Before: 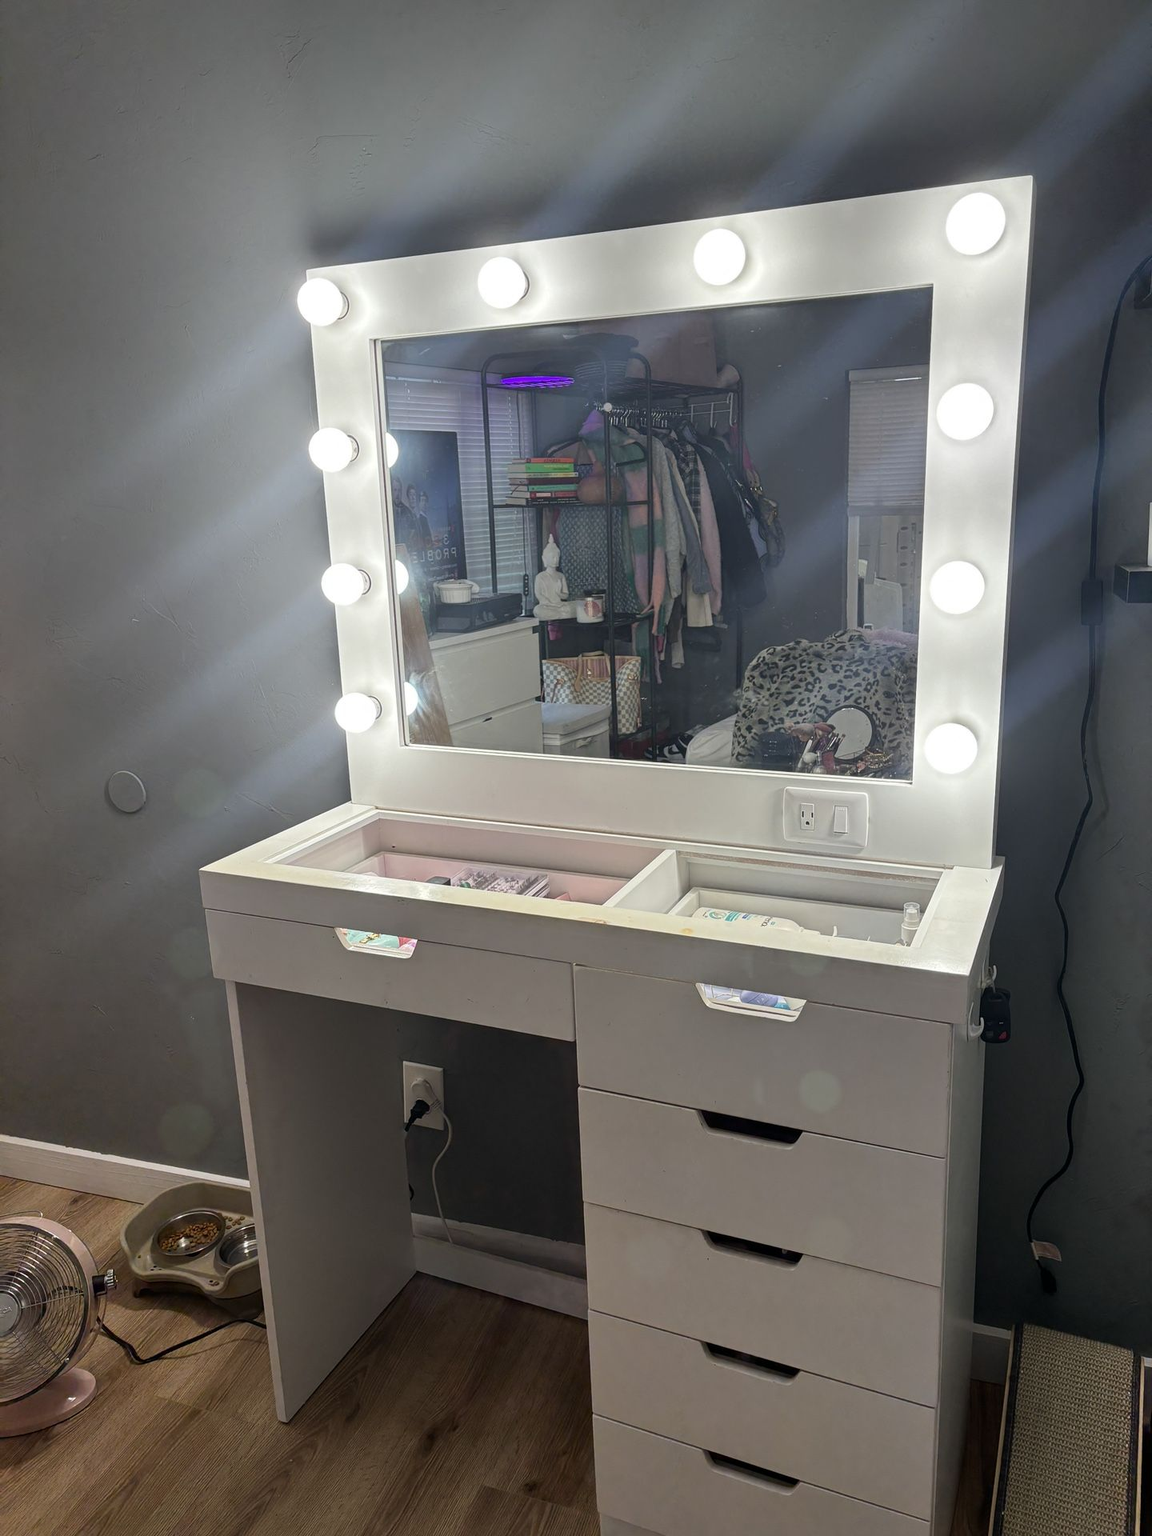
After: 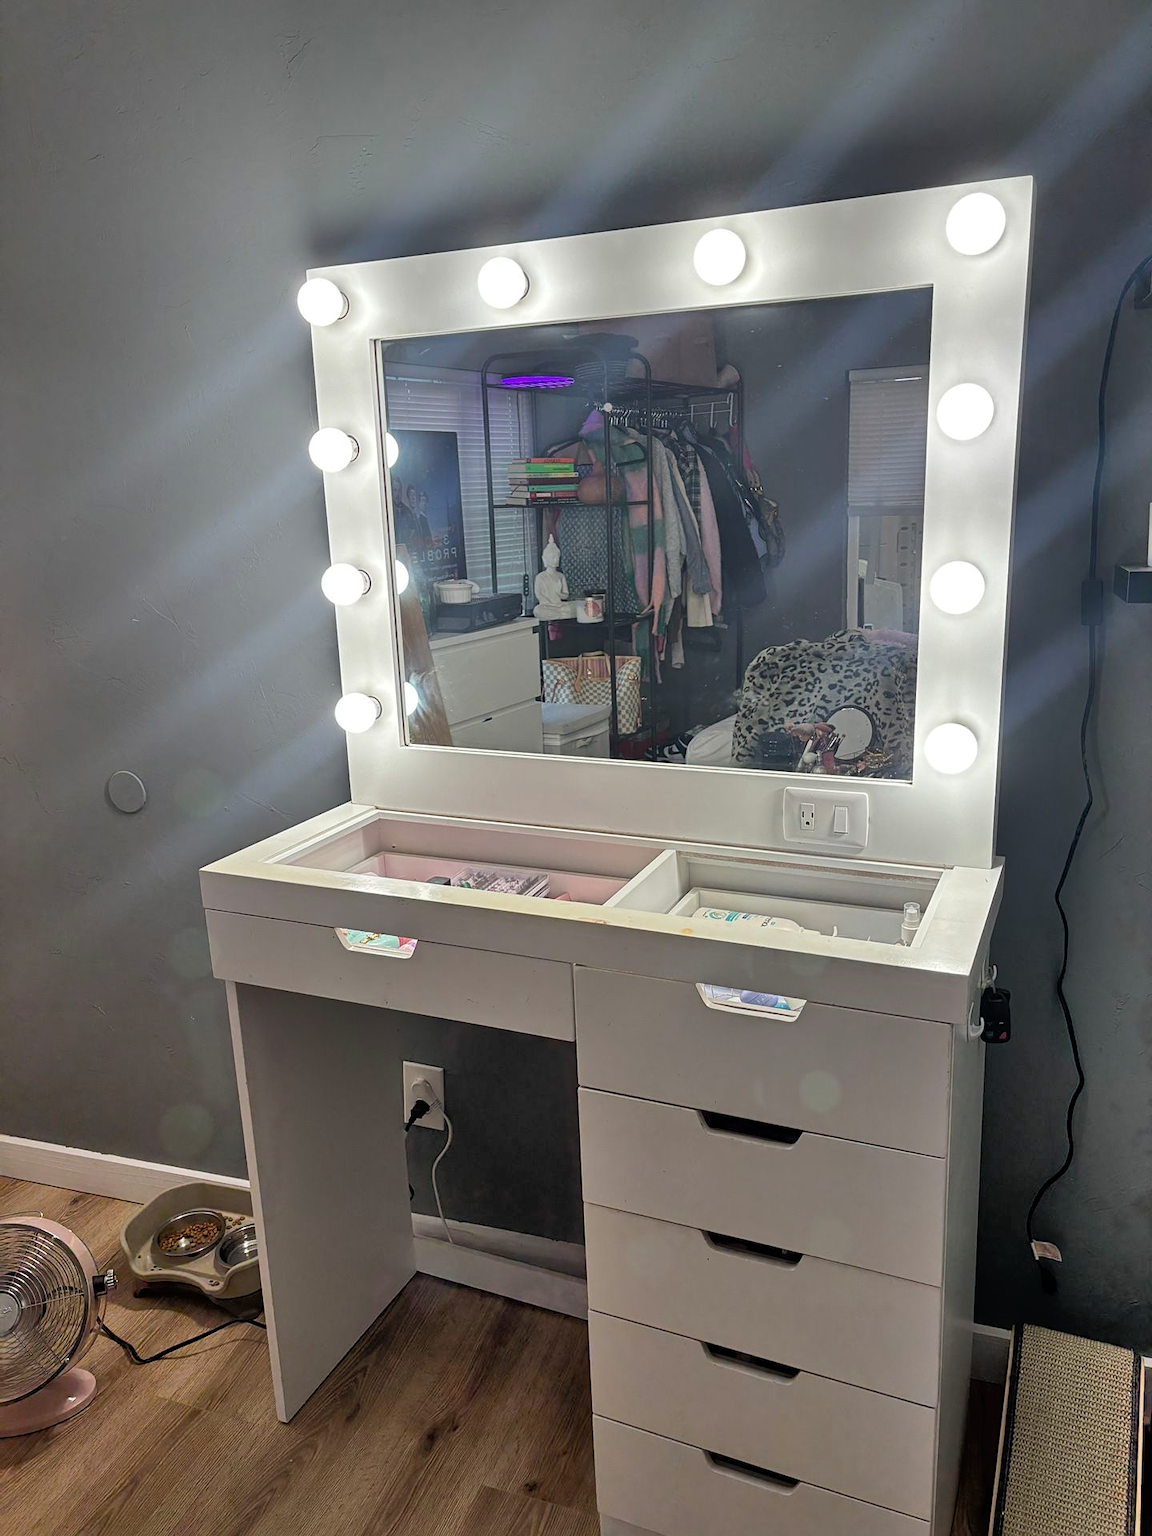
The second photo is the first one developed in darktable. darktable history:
sharpen: amount 0.207
tone equalizer: -8 EV -1.83 EV, -7 EV -1.15 EV, -6 EV -1.64 EV
shadows and highlights: shadows 59.76, soften with gaussian
